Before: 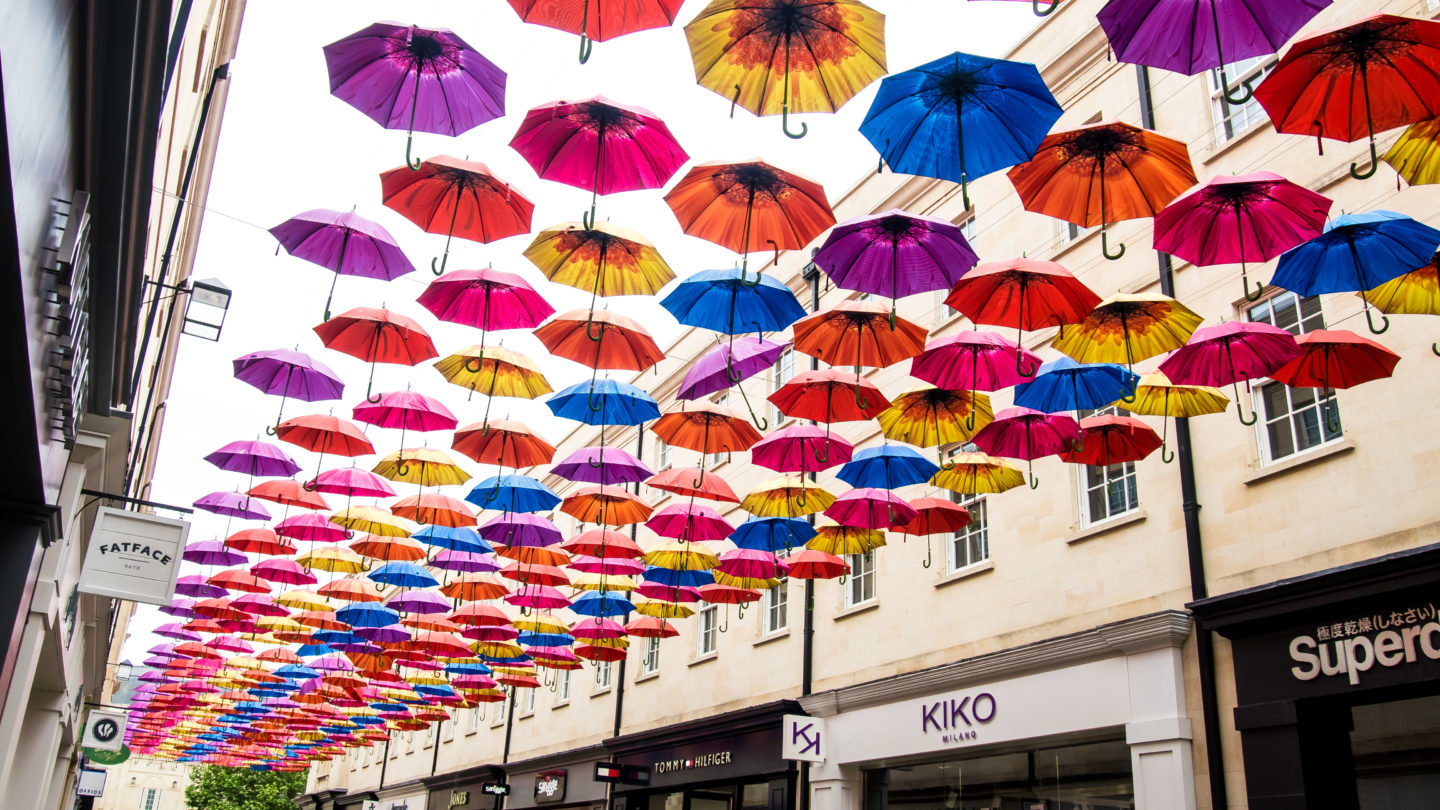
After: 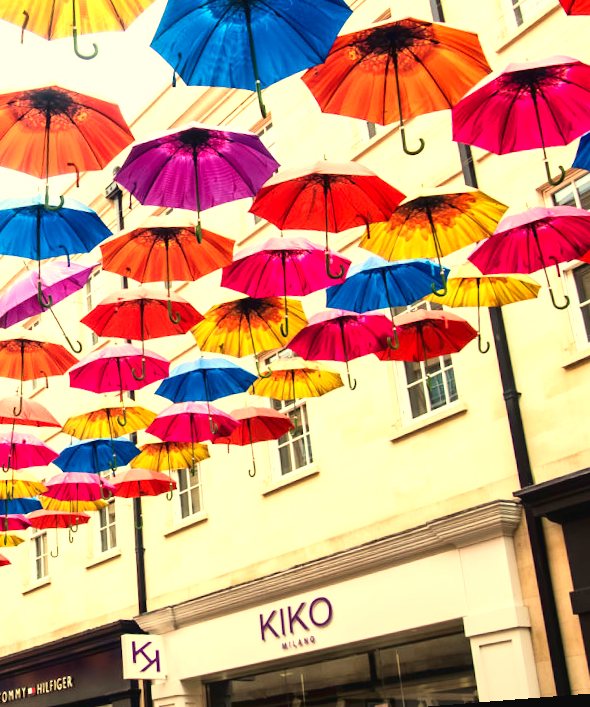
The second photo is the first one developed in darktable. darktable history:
crop: left 47.628%, top 6.643%, right 7.874%
tone curve: curves: ch0 [(0, 0.028) (0.138, 0.156) (0.468, 0.516) (0.754, 0.823) (1, 1)], color space Lab, linked channels, preserve colors none
rotate and perspective: rotation -4.57°, crop left 0.054, crop right 0.944, crop top 0.087, crop bottom 0.914
white balance: red 1.08, blue 0.791
exposure: black level correction 0, exposure 1.7 EV, compensate exposure bias true, compensate highlight preservation false
